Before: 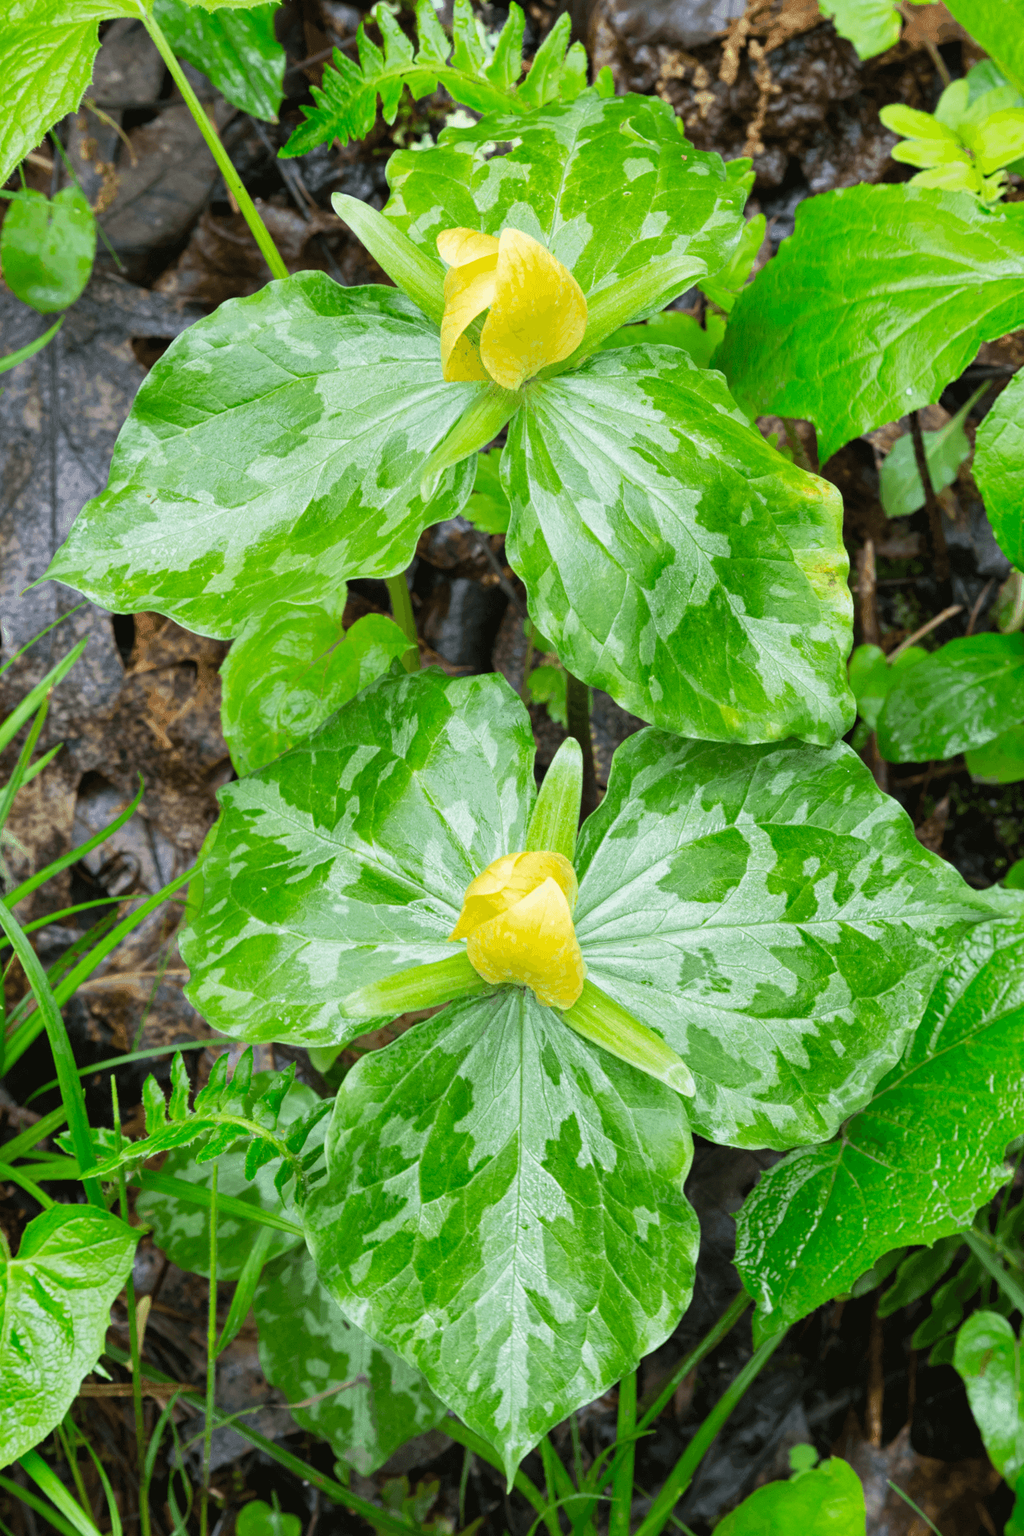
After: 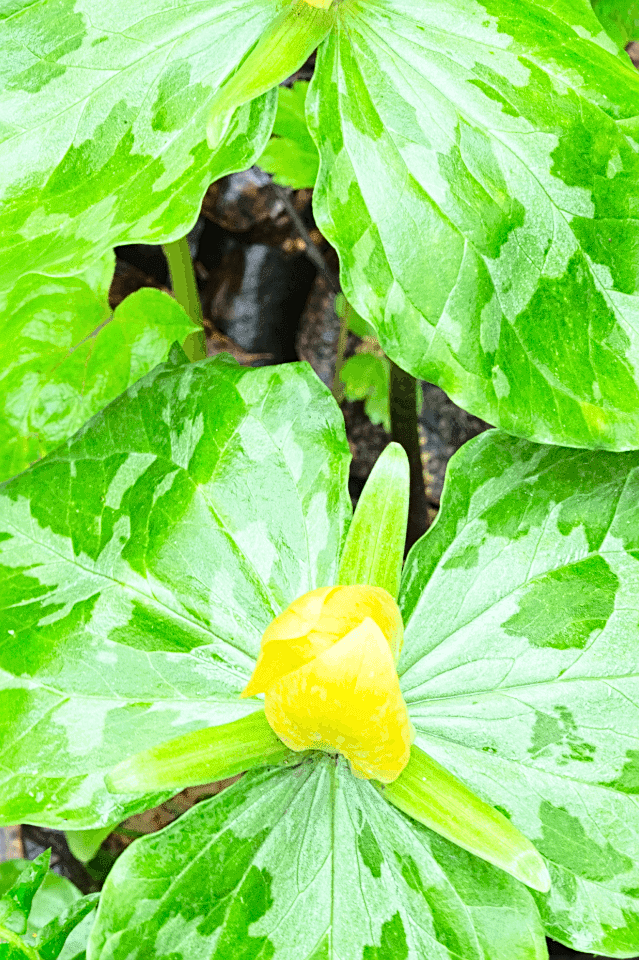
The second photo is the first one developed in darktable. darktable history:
base curve: curves: ch0 [(0, 0) (0.028, 0.03) (0.121, 0.232) (0.46, 0.748) (0.859, 0.968) (1, 1)]
crop: left 25%, top 25%, right 25%, bottom 25%
sharpen: on, module defaults
